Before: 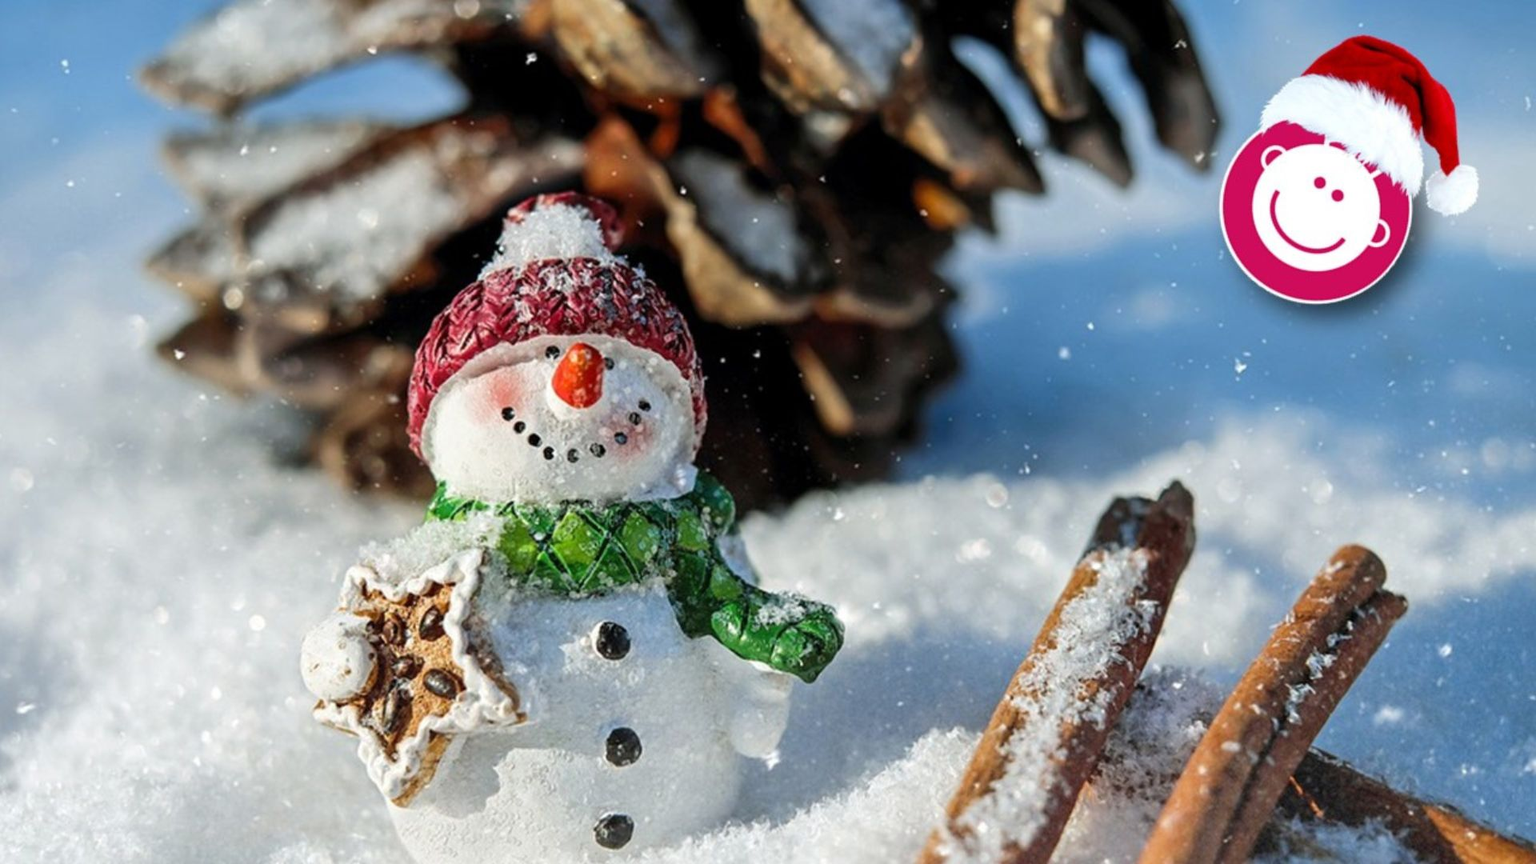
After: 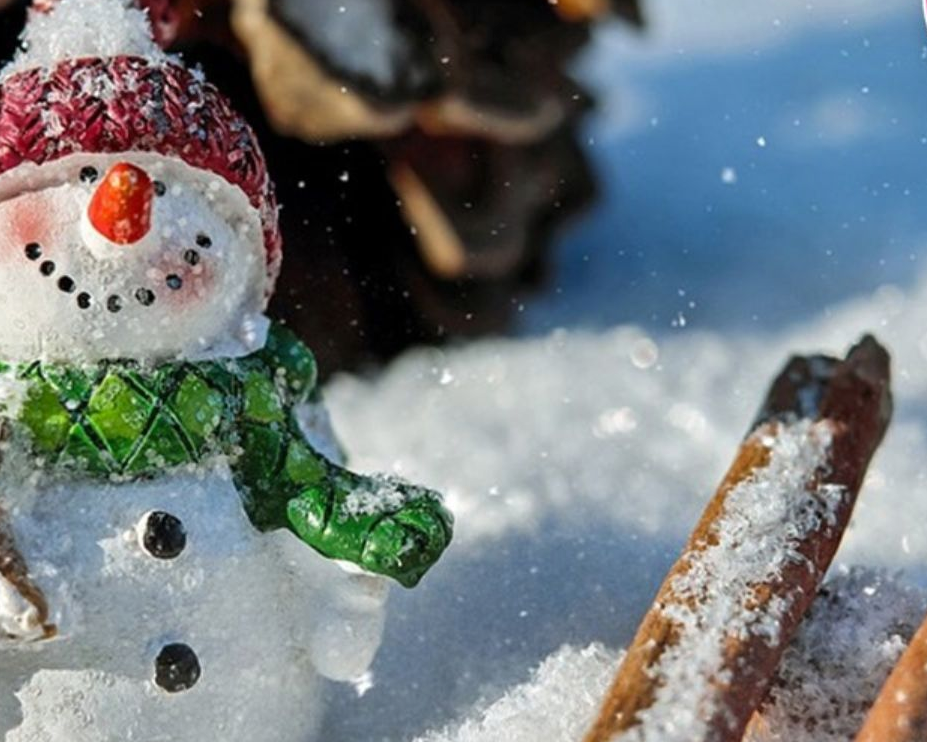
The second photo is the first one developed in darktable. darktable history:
shadows and highlights: radius 108.52, shadows 23.73, highlights -59.32, low approximation 0.01, soften with gaussian
crop: left 31.379%, top 24.658%, right 20.326%, bottom 6.628%
